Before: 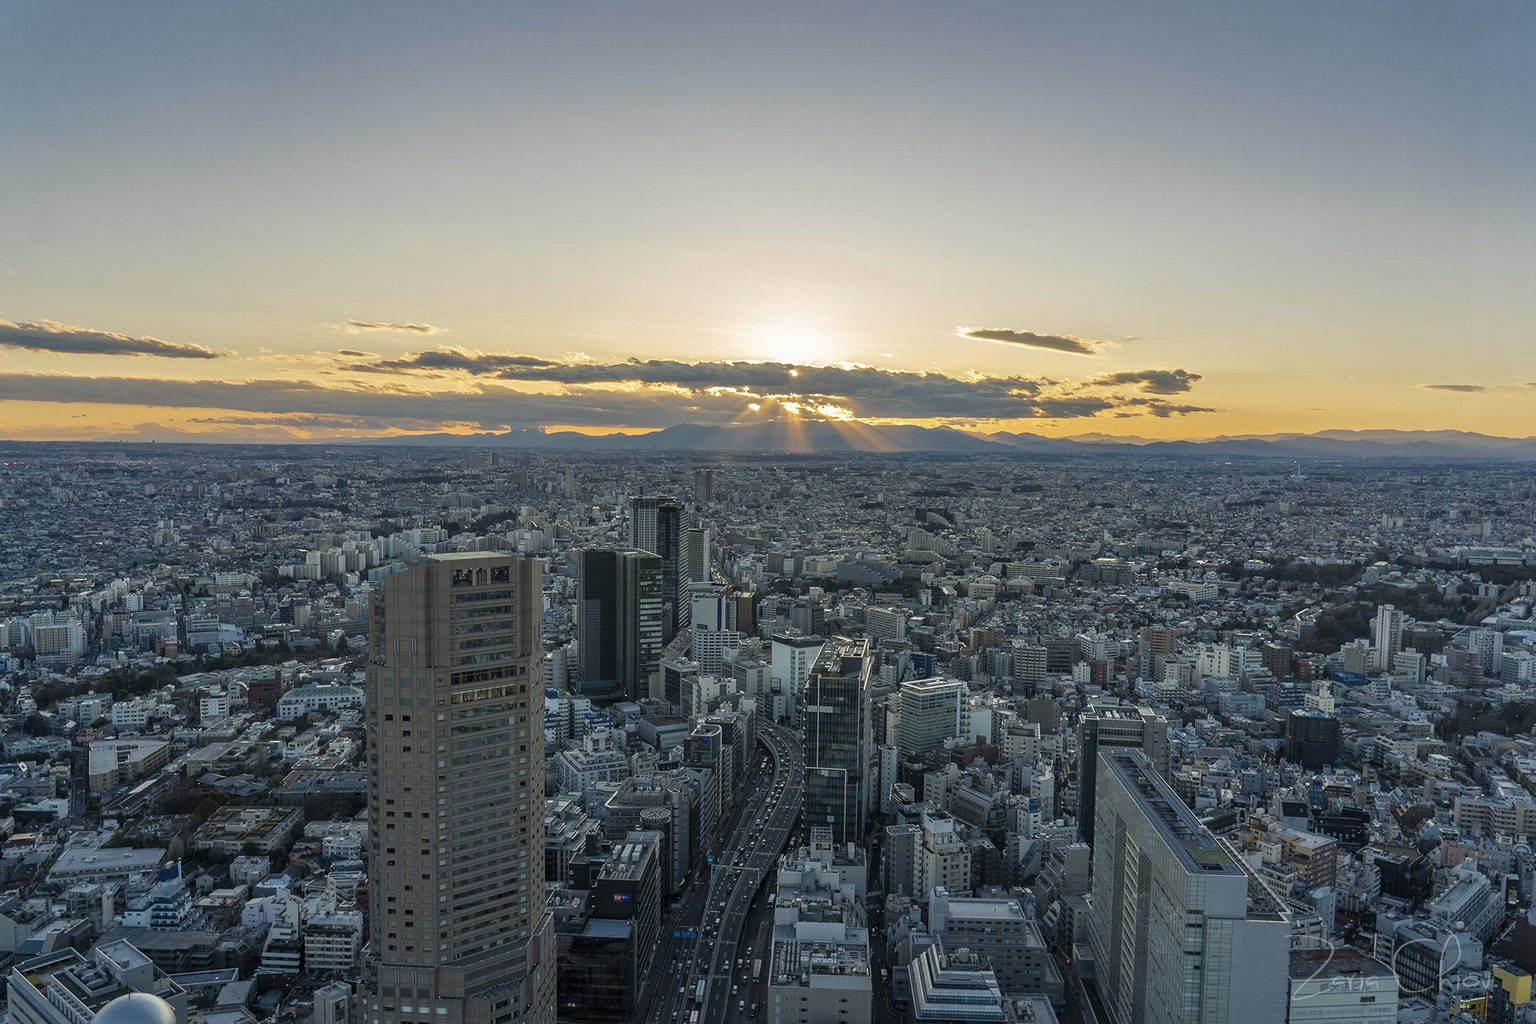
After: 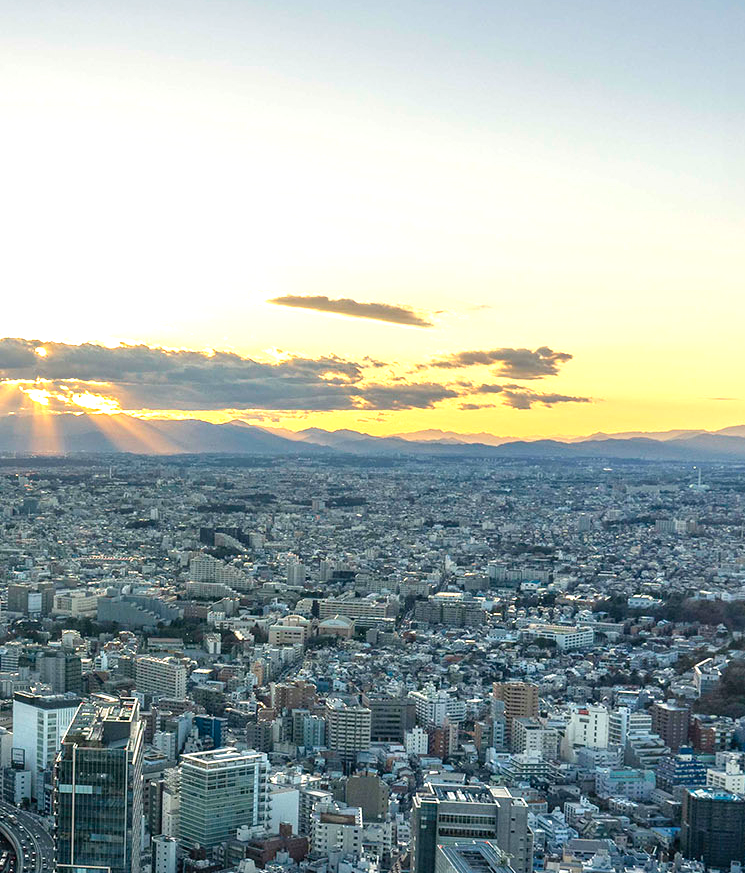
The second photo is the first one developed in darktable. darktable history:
crop and rotate: left 49.629%, top 10.097%, right 13.087%, bottom 24.394%
exposure: exposure 1 EV, compensate highlight preservation false
